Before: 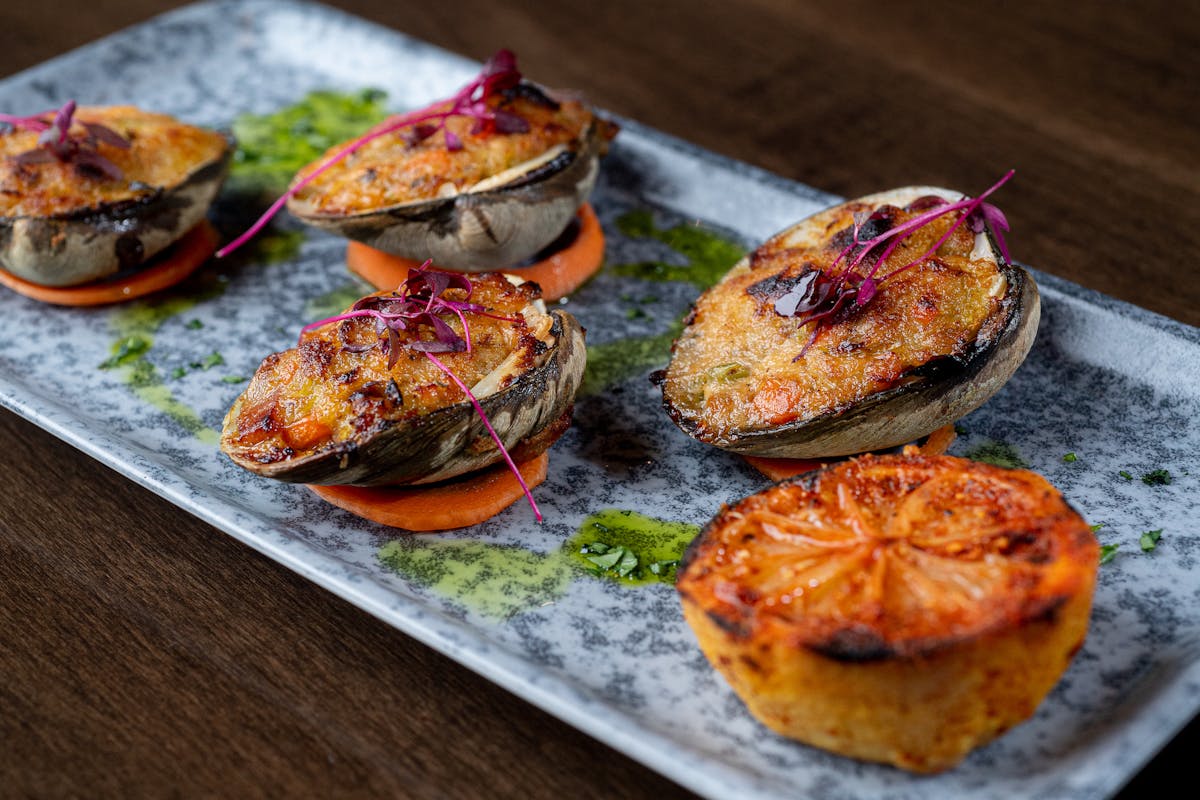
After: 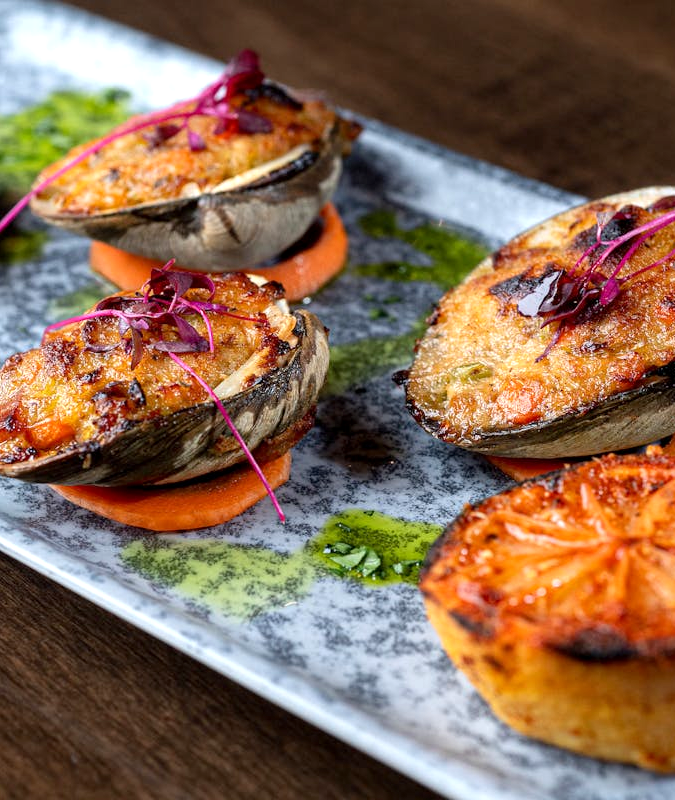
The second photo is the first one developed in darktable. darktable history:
crop: left 21.496%, right 22.254%
exposure: black level correction 0.001, exposure 0.5 EV, compensate exposure bias true, compensate highlight preservation false
